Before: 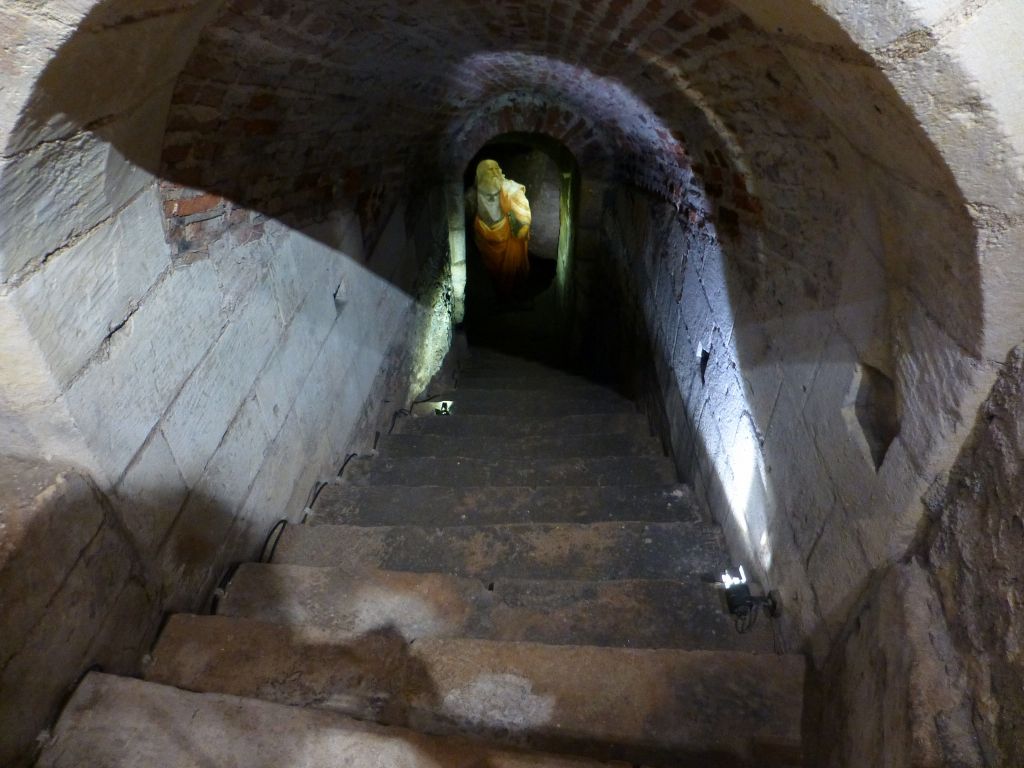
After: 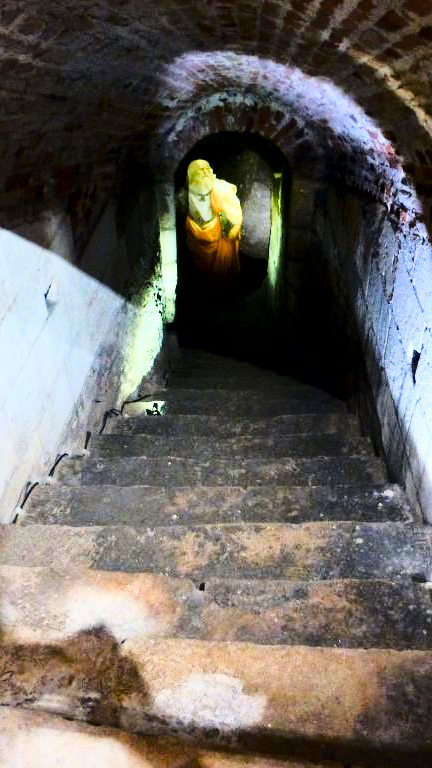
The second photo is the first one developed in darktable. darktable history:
color balance rgb: perceptual saturation grading › global saturation 0.075%, perceptual saturation grading › highlights -17.163%, perceptual saturation grading › mid-tones 33.189%, perceptual saturation grading › shadows 50.465%
crop: left 28.297%, right 29.468%
local contrast: mode bilateral grid, contrast 20, coarseness 50, detail 144%, midtone range 0.2
tone equalizer: -7 EV 0.155 EV, -6 EV 0.587 EV, -5 EV 1.12 EV, -4 EV 1.3 EV, -3 EV 1.18 EV, -2 EV 0.6 EV, -1 EV 0.167 EV, edges refinement/feathering 500, mask exposure compensation -1.57 EV, preserve details no
base curve: curves: ch0 [(0, 0) (0.028, 0.03) (0.121, 0.232) (0.46, 0.748) (0.859, 0.968) (1, 1)]
